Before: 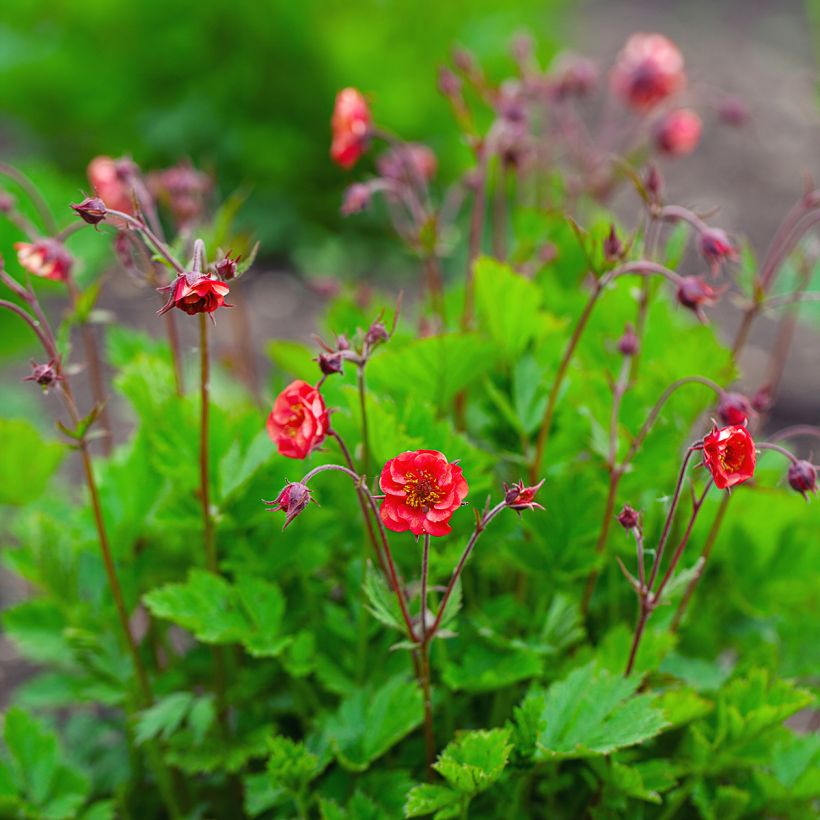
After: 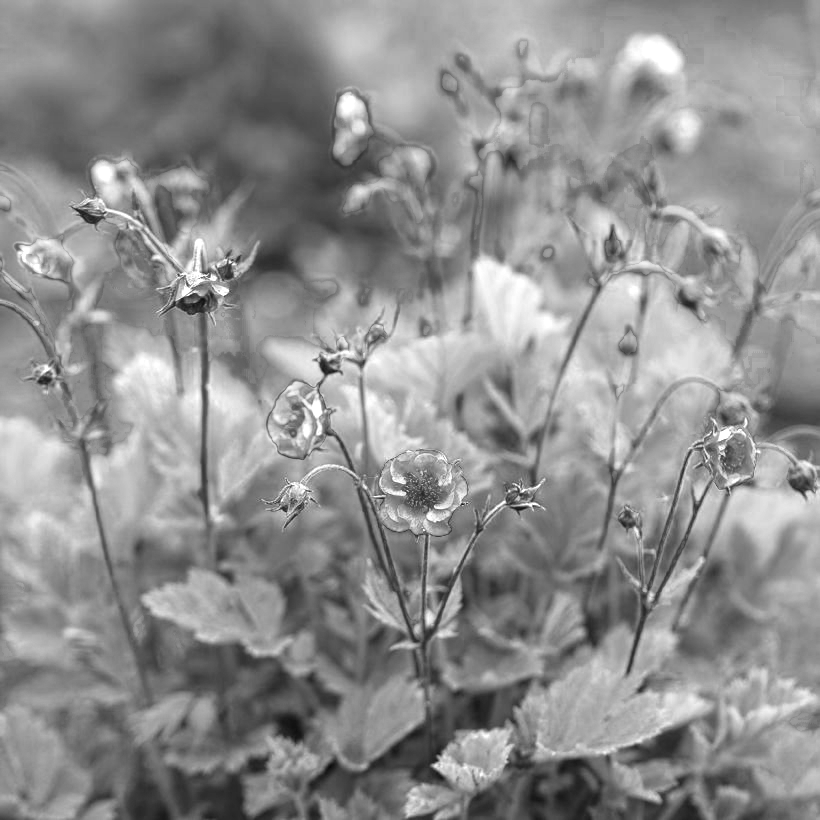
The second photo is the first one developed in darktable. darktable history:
color zones: curves: ch0 [(0.002, 0.589) (0.107, 0.484) (0.146, 0.249) (0.217, 0.352) (0.309, 0.525) (0.39, 0.404) (0.455, 0.169) (0.597, 0.055) (0.724, 0.212) (0.775, 0.691) (0.869, 0.571) (1, 0.587)]; ch1 [(0, 0) (0.143, 0) (0.286, 0) (0.429, 0) (0.571, 0) (0.714, 0) (0.857, 0)]
exposure: black level correction 0, exposure 0.695 EV, compensate highlight preservation false
local contrast: highlights 104%, shadows 99%, detail 120%, midtone range 0.2
